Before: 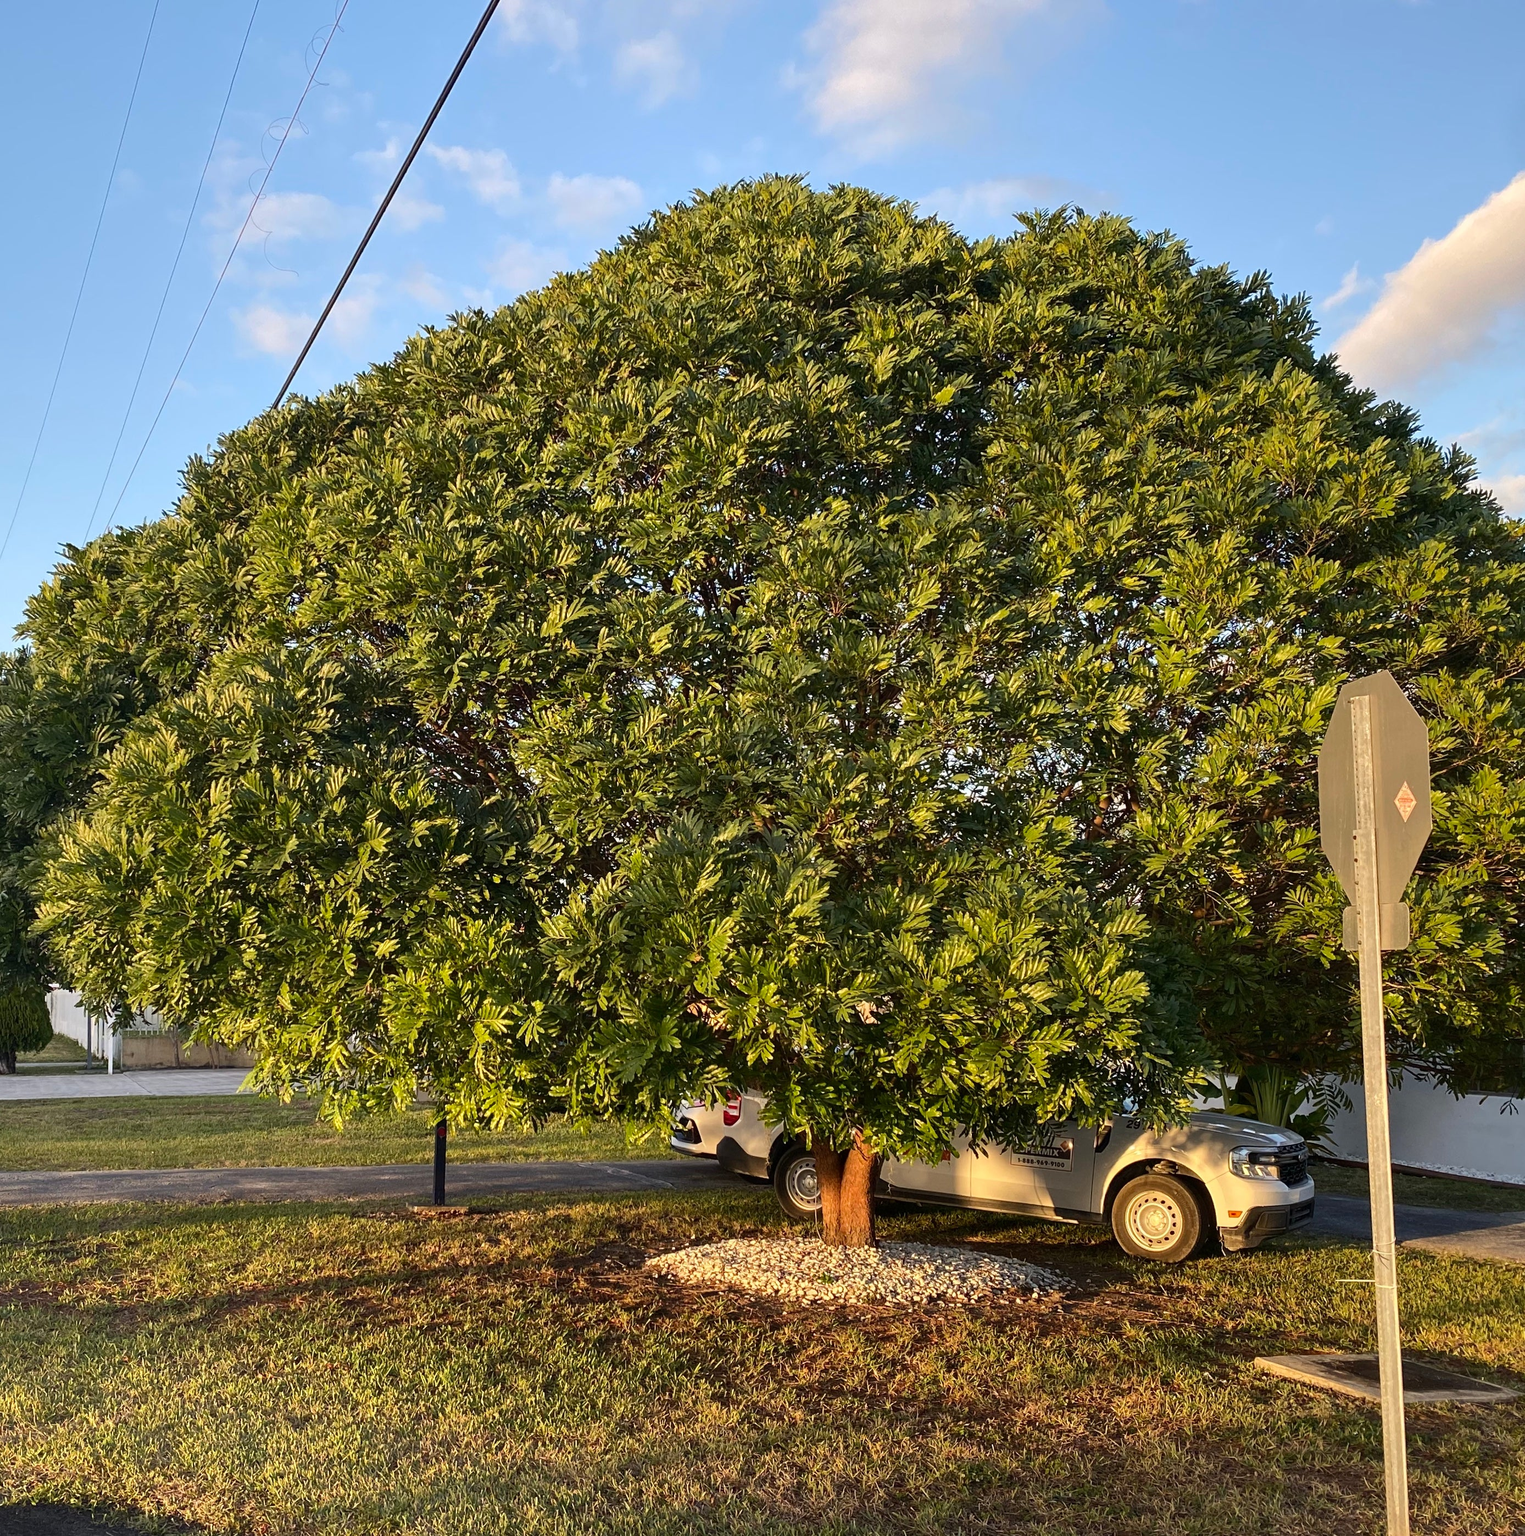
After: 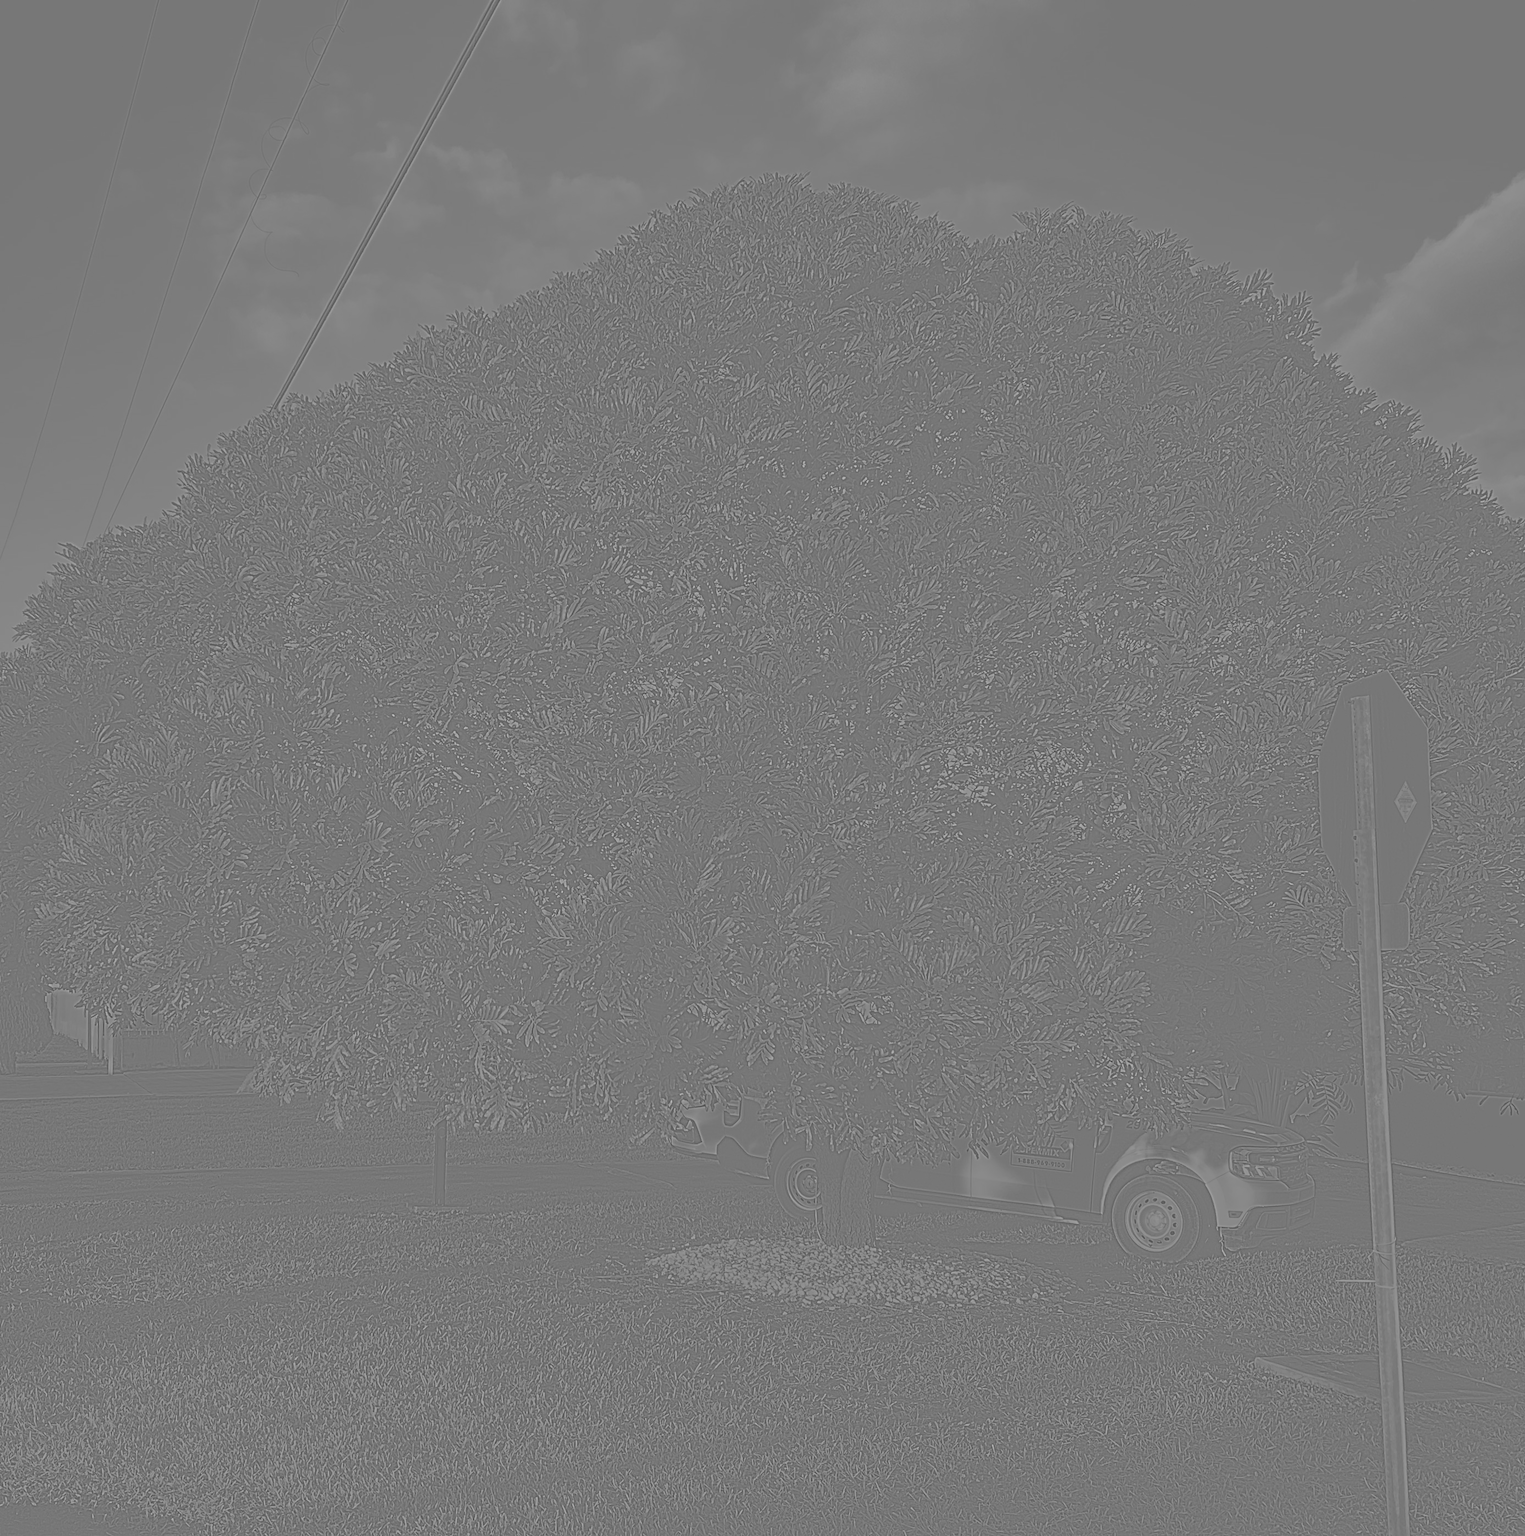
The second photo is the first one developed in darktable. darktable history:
bloom: on, module defaults
exposure: black level correction 0, exposure 1.2 EV, compensate highlight preservation false
highpass: sharpness 6%, contrast boost 7.63%
shadows and highlights: low approximation 0.01, soften with gaussian
